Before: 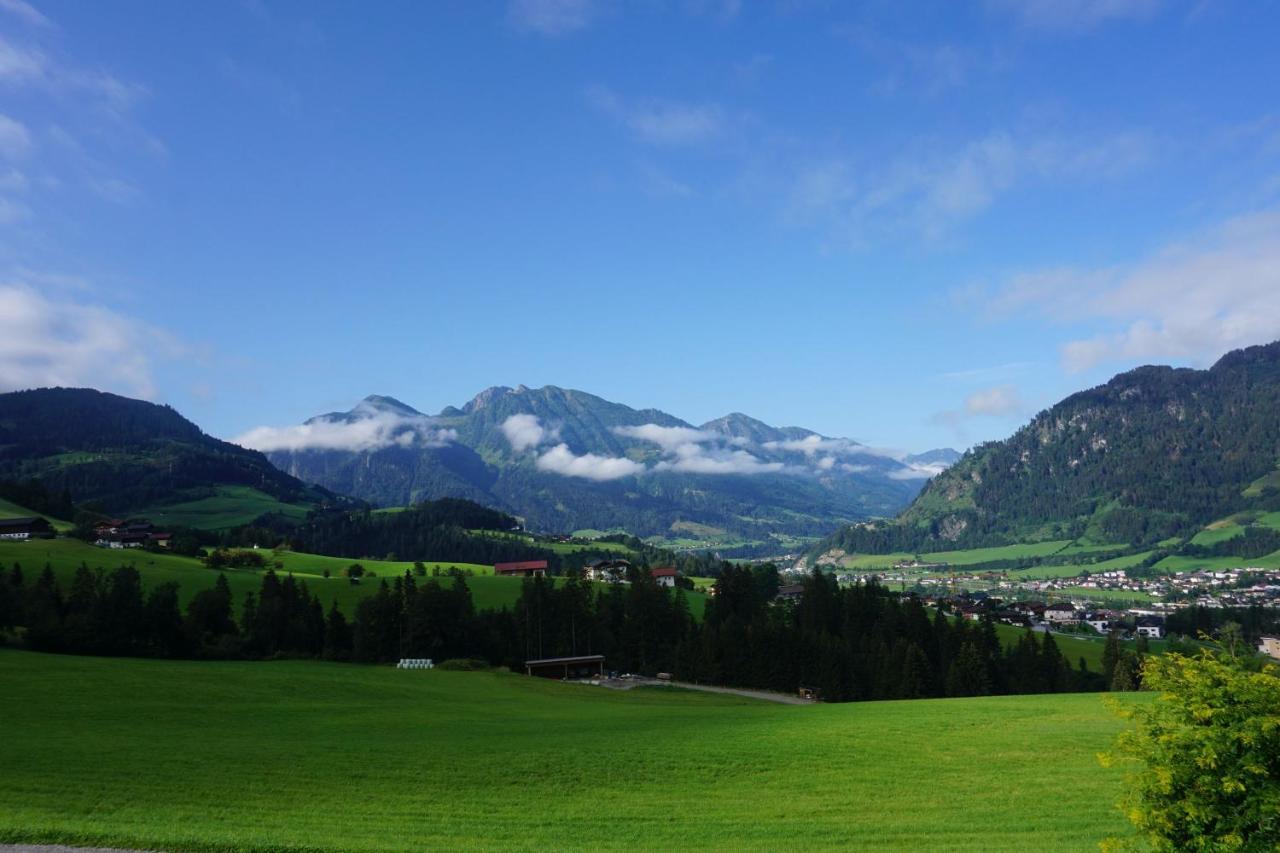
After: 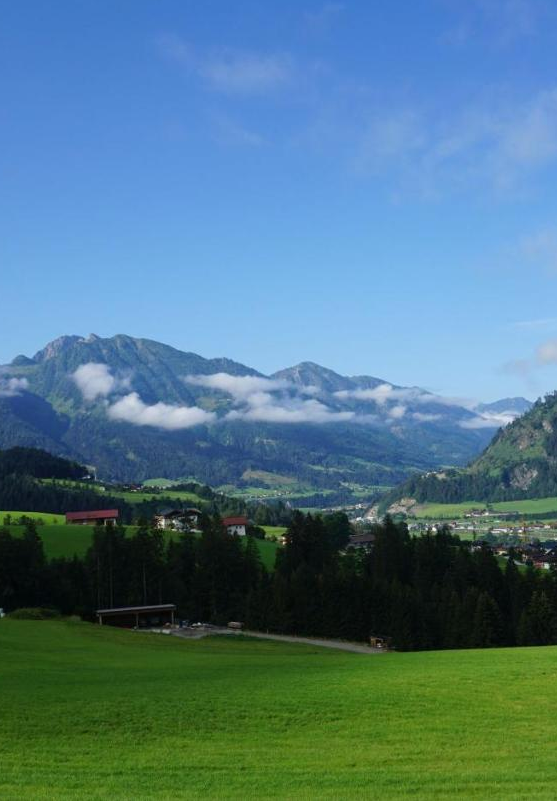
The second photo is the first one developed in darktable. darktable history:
crop: left 33.525%, top 6.065%, right 22.947%
